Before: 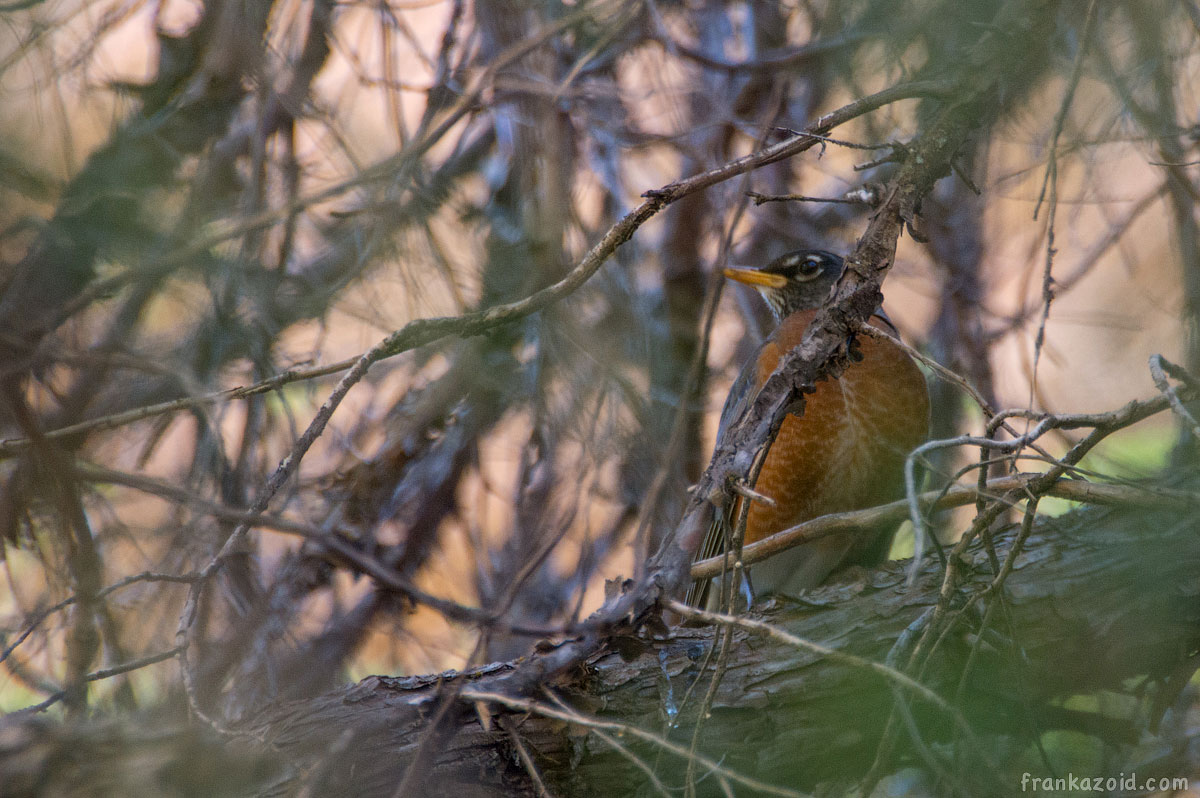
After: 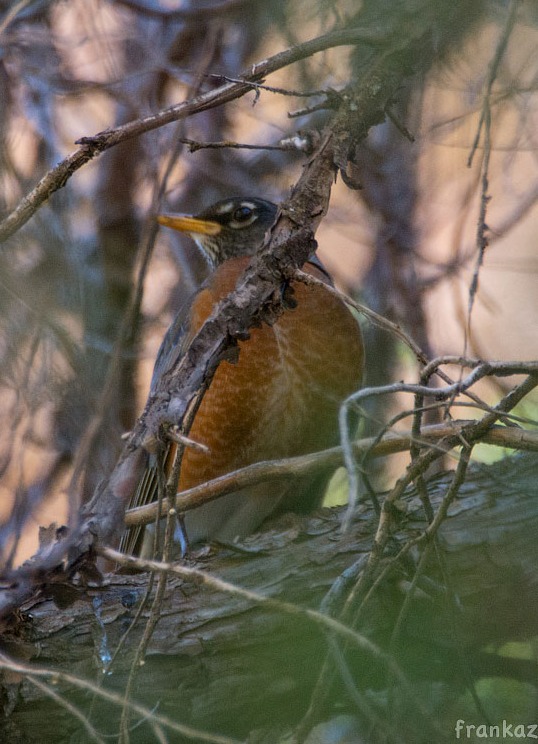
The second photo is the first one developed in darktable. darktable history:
crop: left 47.242%, top 6.75%, right 7.879%
